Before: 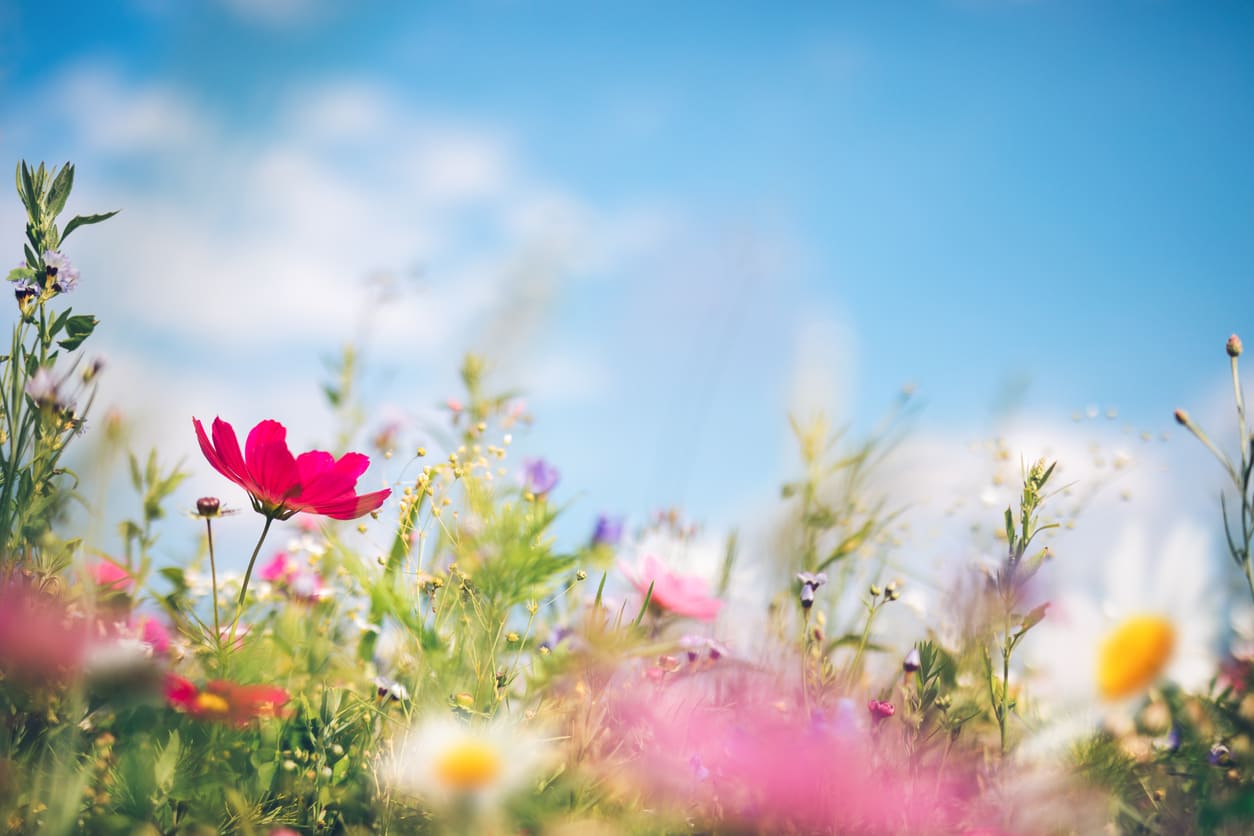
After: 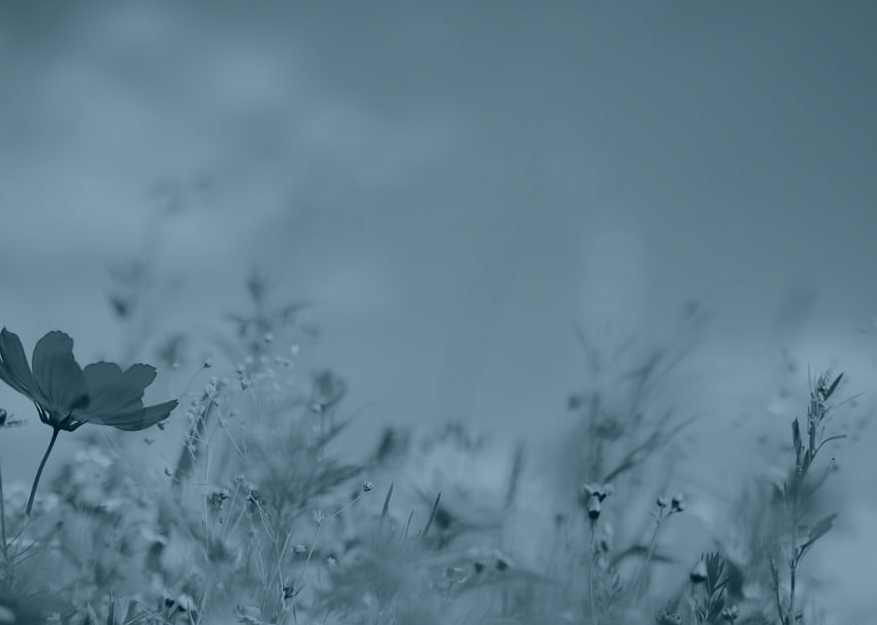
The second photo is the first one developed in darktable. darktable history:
exposure: exposure 0.6 EV, compensate highlight preservation false
crop and rotate: left 17.046%, top 10.659%, right 12.989%, bottom 14.553%
colorize: hue 194.4°, saturation 29%, source mix 61.75%, lightness 3.98%, version 1
